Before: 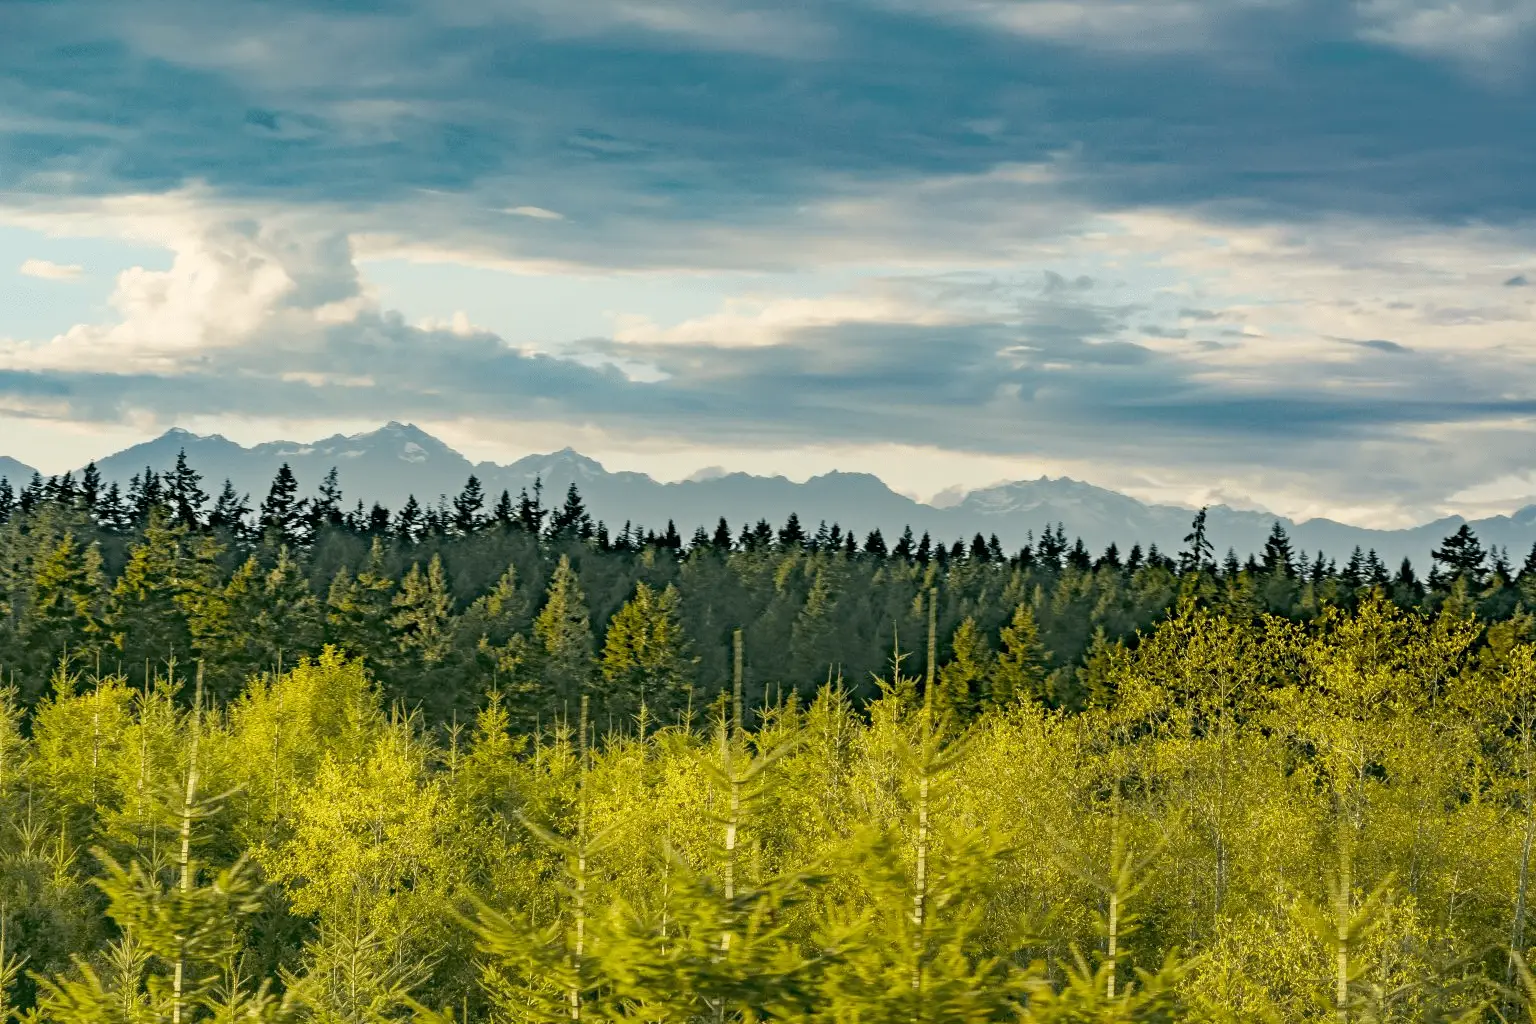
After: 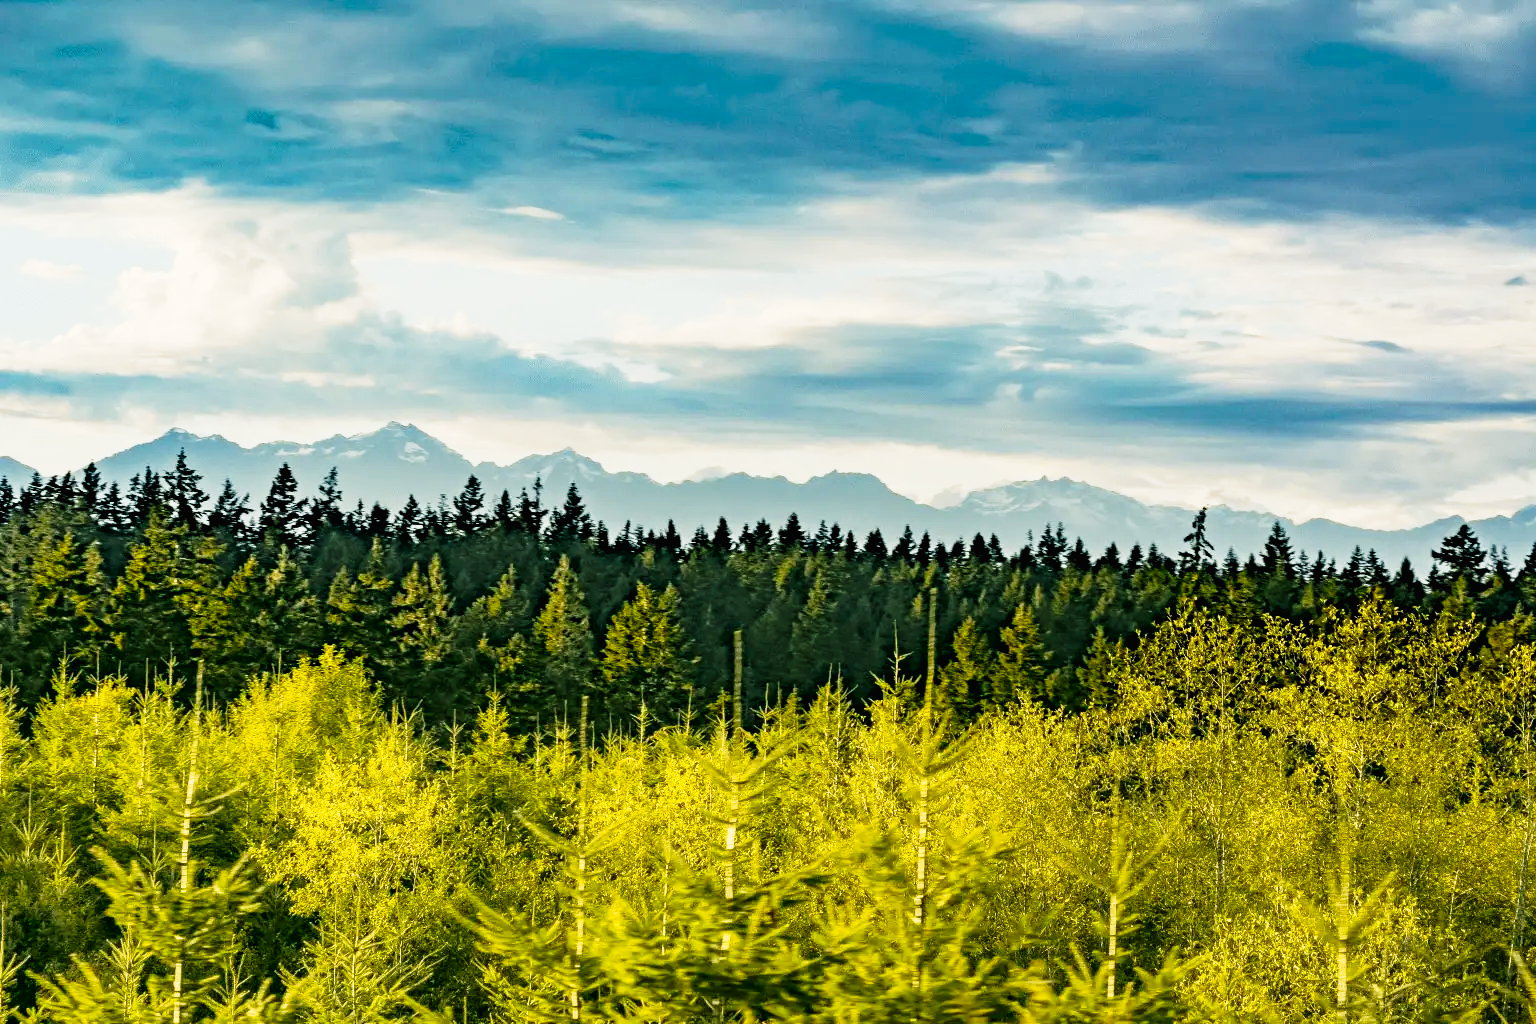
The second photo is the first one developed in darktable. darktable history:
tone curve: curves: ch0 [(0.016, 0.011) (0.094, 0.016) (0.469, 0.508) (0.721, 0.862) (1, 1)], preserve colors none
